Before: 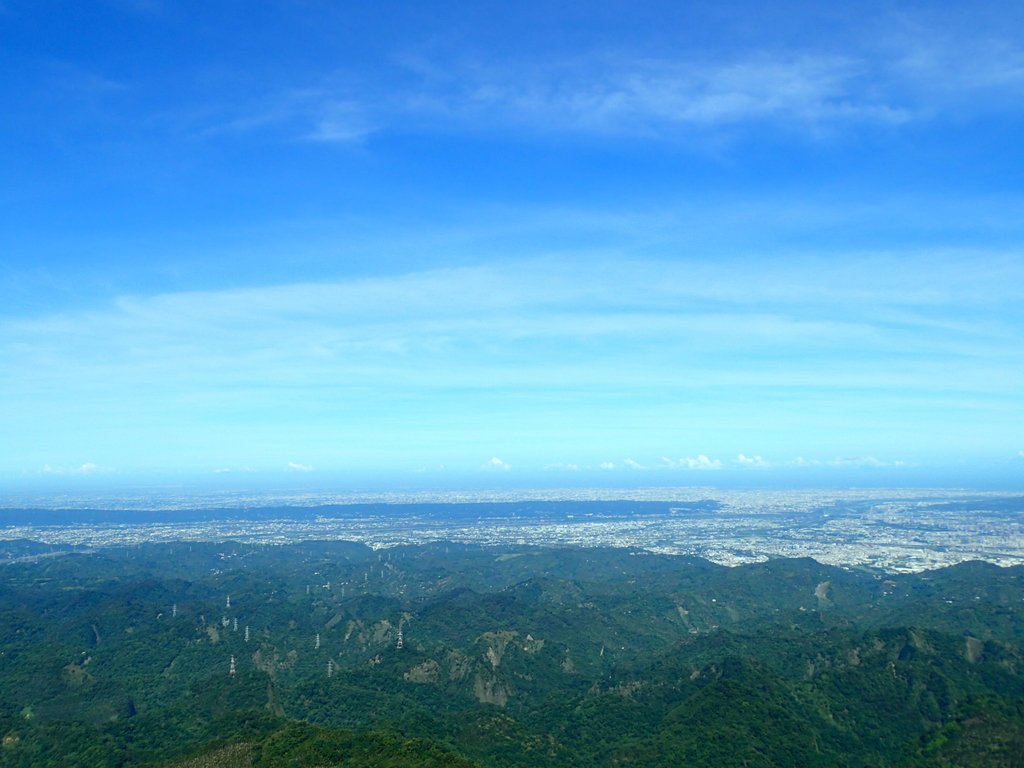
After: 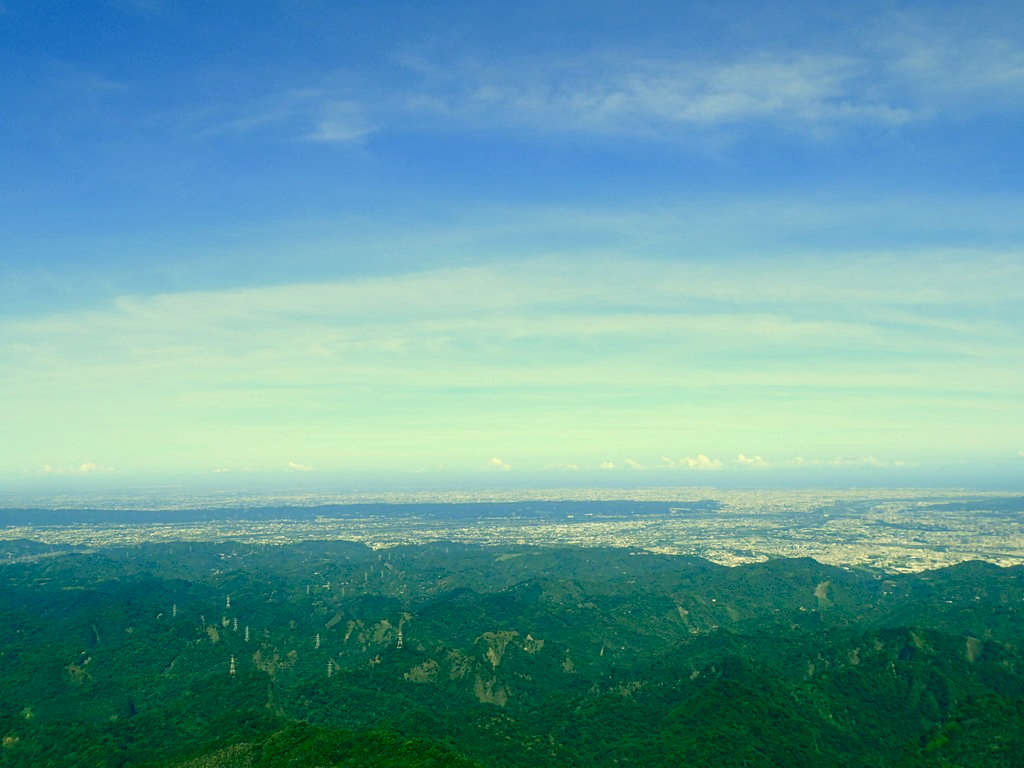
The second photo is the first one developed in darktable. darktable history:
color correction: highlights a* 5.68, highlights b* 33.51, shadows a* -26.03, shadows b* 3.78
